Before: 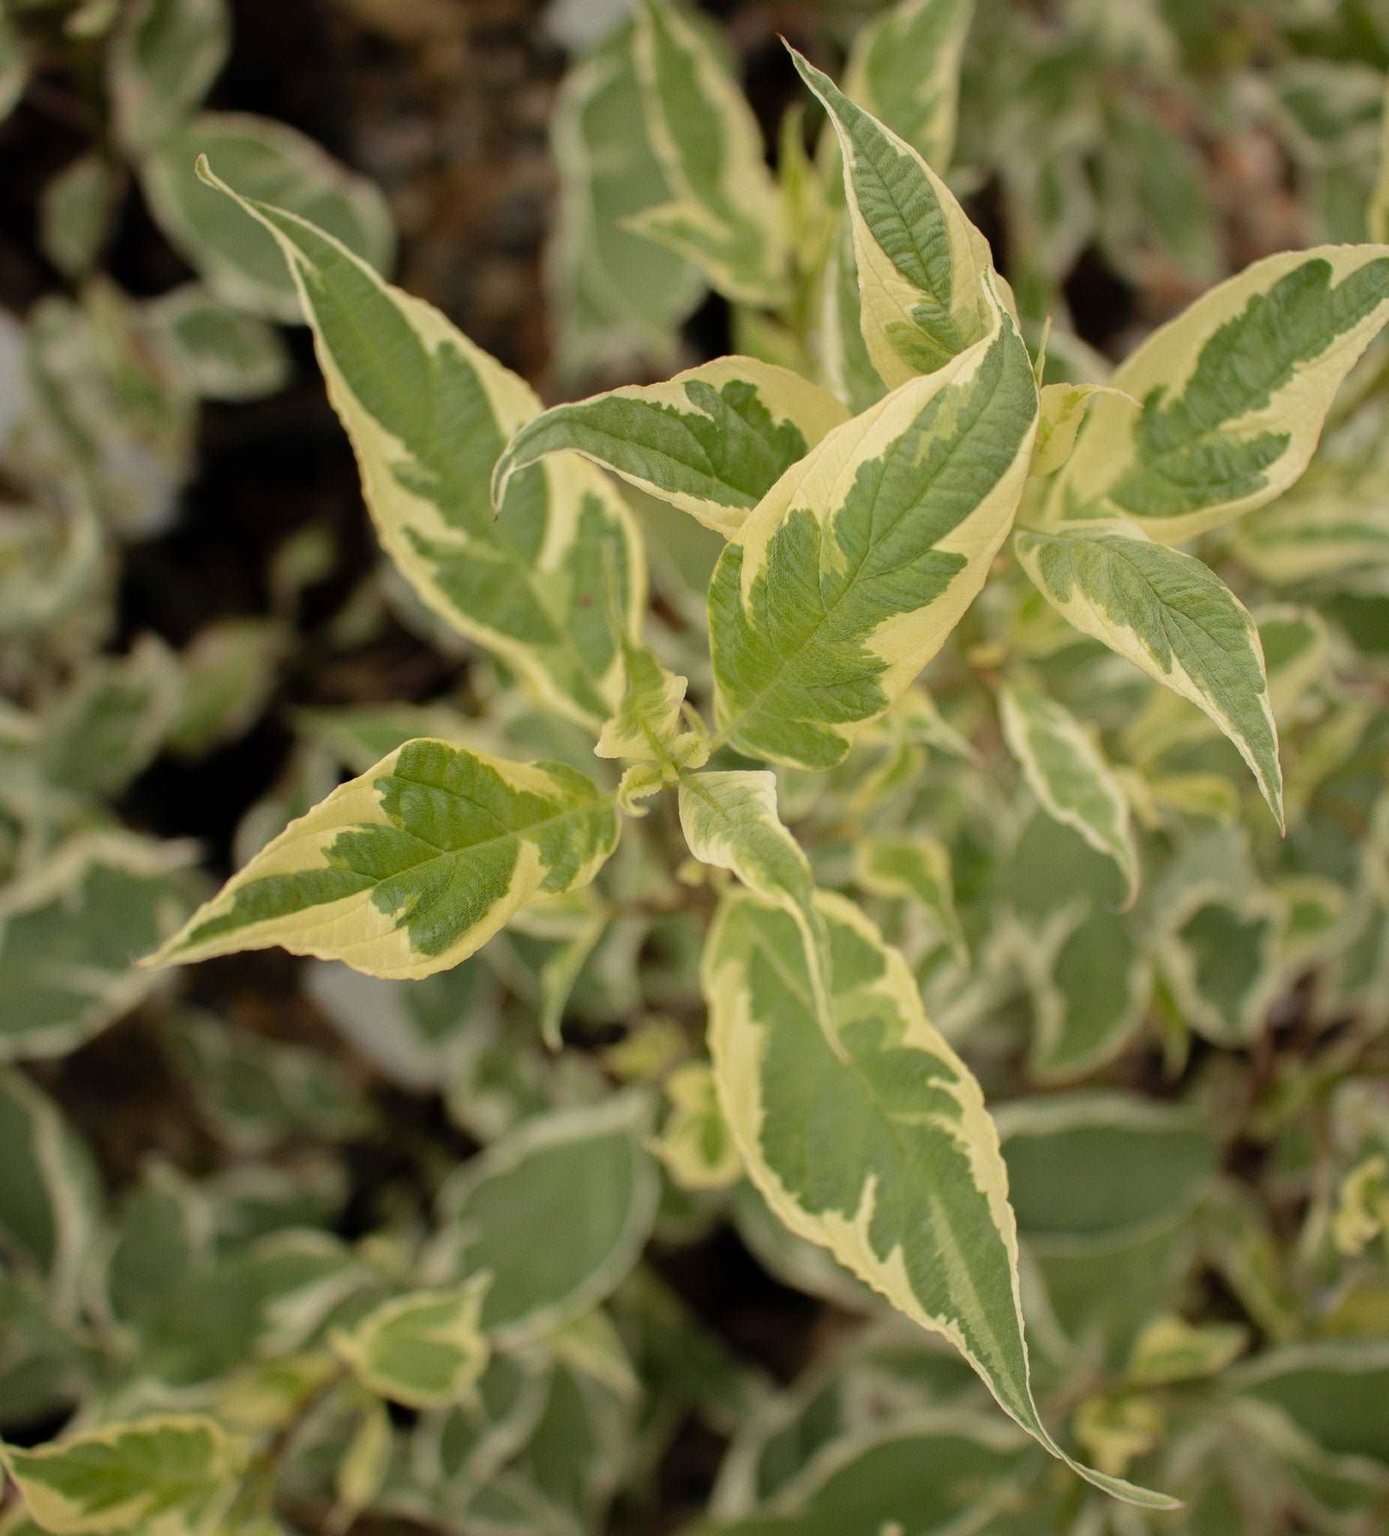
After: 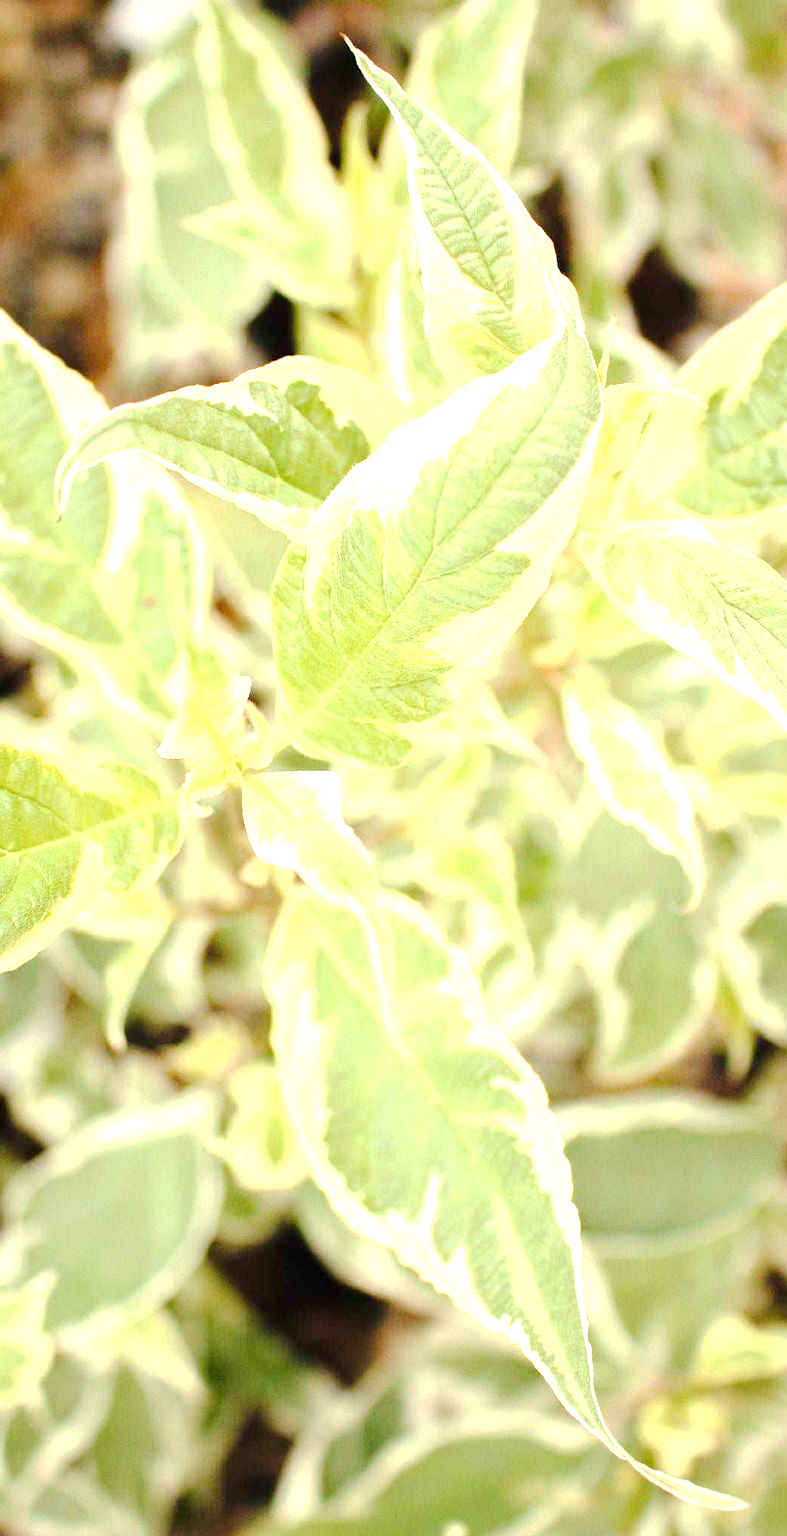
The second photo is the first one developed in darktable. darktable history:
crop: left 31.458%, top 0%, right 11.876%
exposure: exposure 2.003 EV, compensate highlight preservation false
tone curve: curves: ch0 [(0, 0) (0.003, 0.015) (0.011, 0.021) (0.025, 0.032) (0.044, 0.046) (0.069, 0.062) (0.1, 0.08) (0.136, 0.117) (0.177, 0.165) (0.224, 0.221) (0.277, 0.298) (0.335, 0.385) (0.399, 0.469) (0.468, 0.558) (0.543, 0.637) (0.623, 0.708) (0.709, 0.771) (0.801, 0.84) (0.898, 0.907) (1, 1)], preserve colors none
